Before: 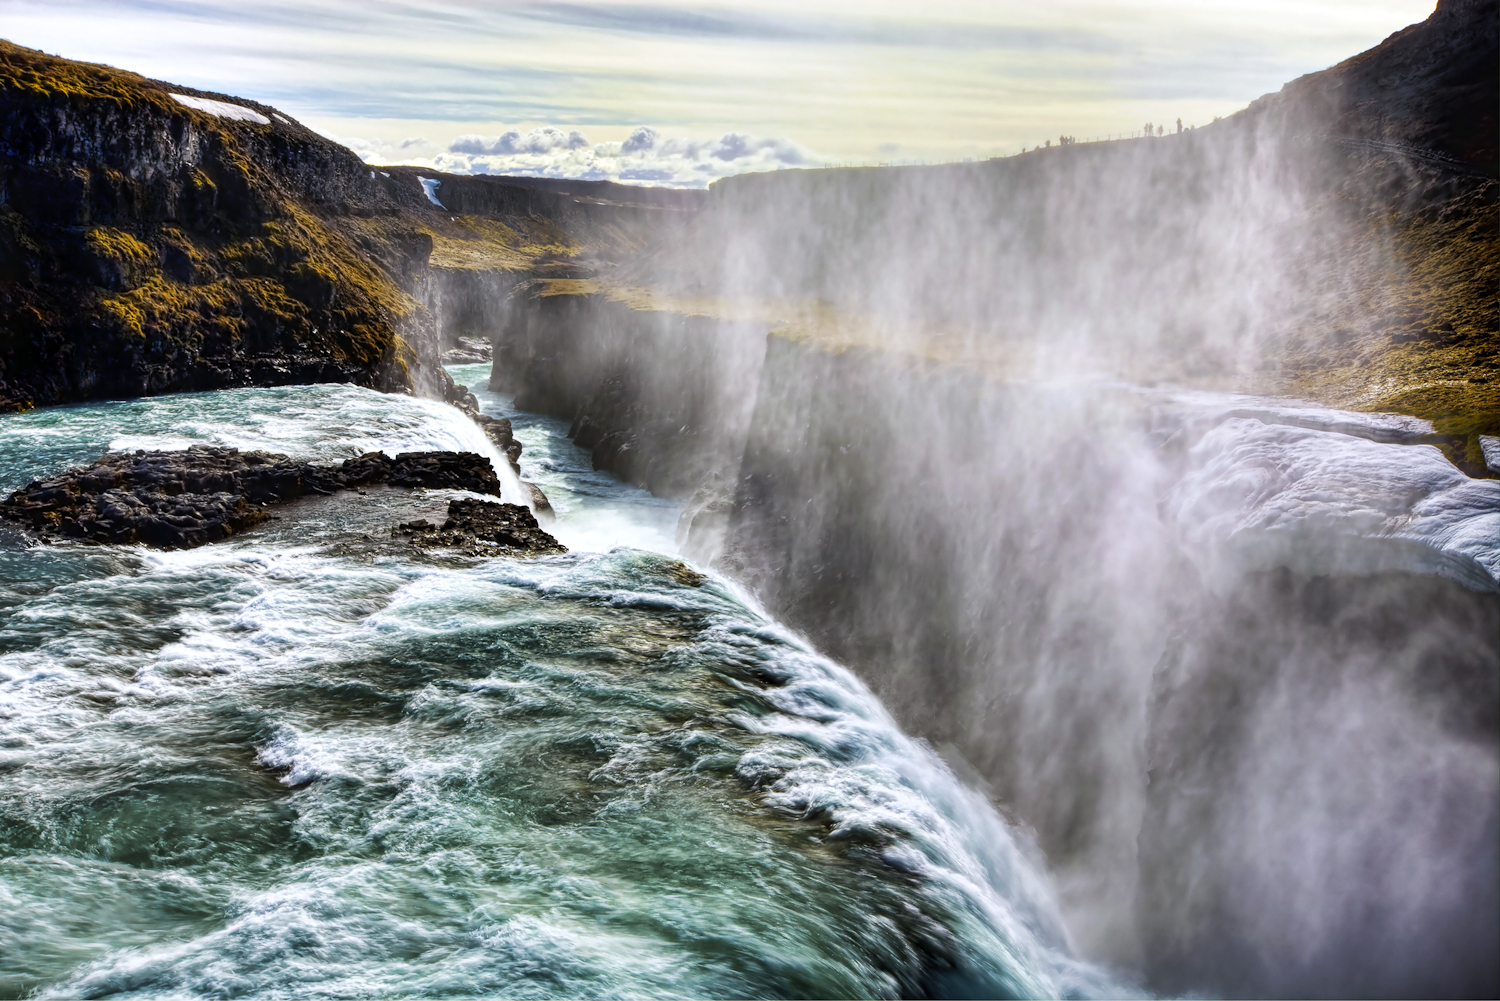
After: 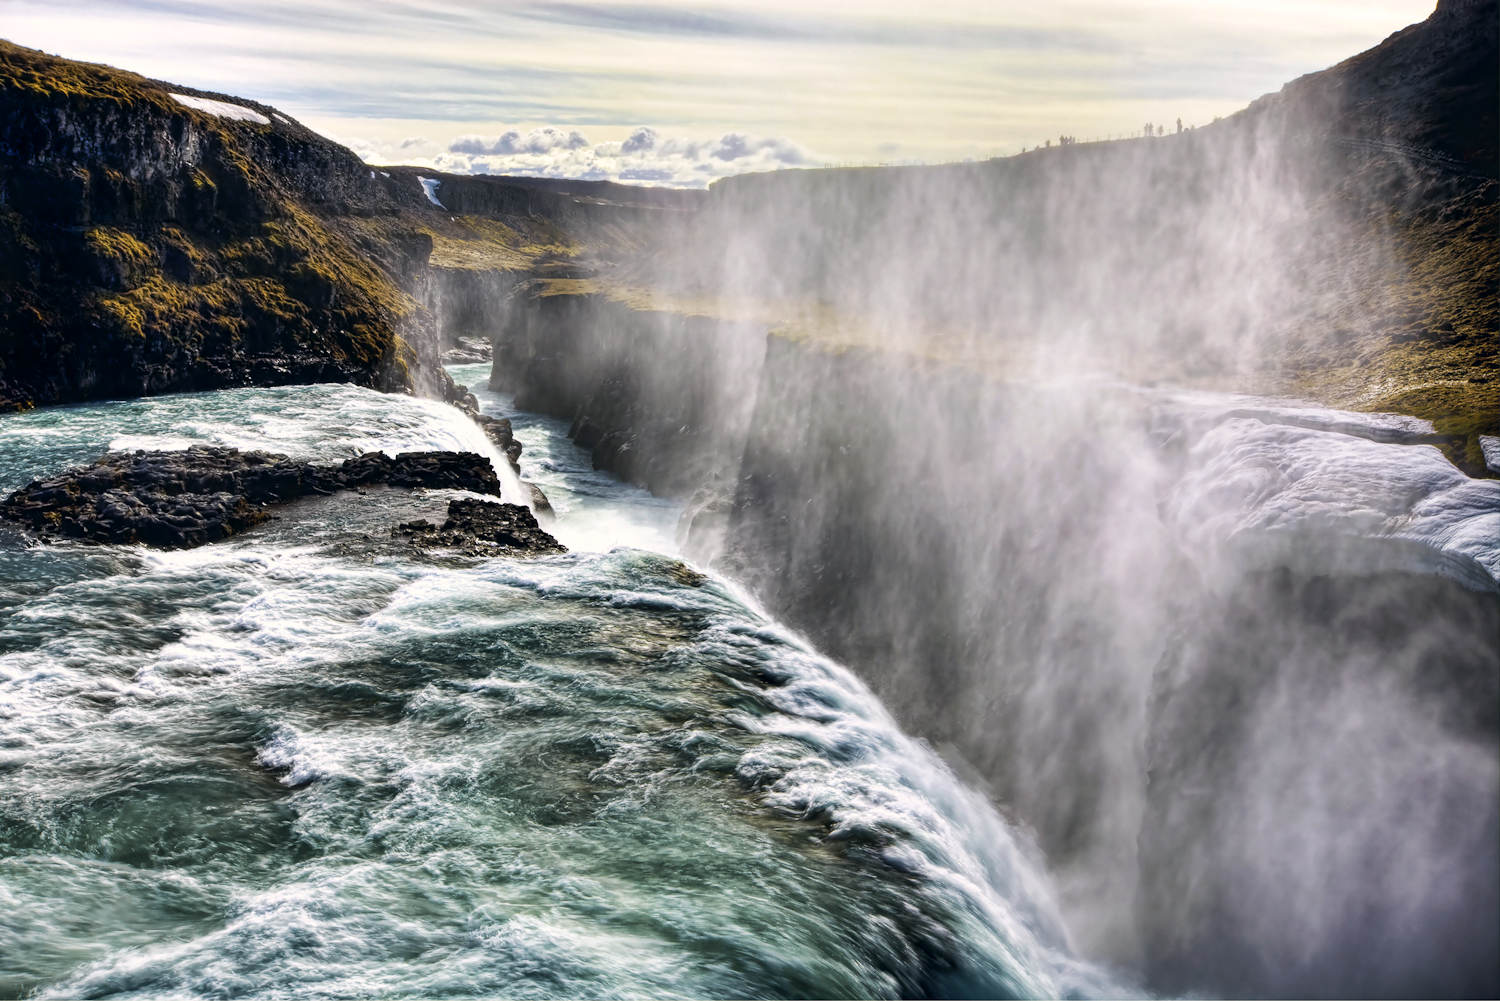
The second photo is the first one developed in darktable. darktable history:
color correction: highlights a* 2.82, highlights b* 5.01, shadows a* -2.39, shadows b* -4.96, saturation 0.818
exposure: compensate exposure bias true, compensate highlight preservation false
